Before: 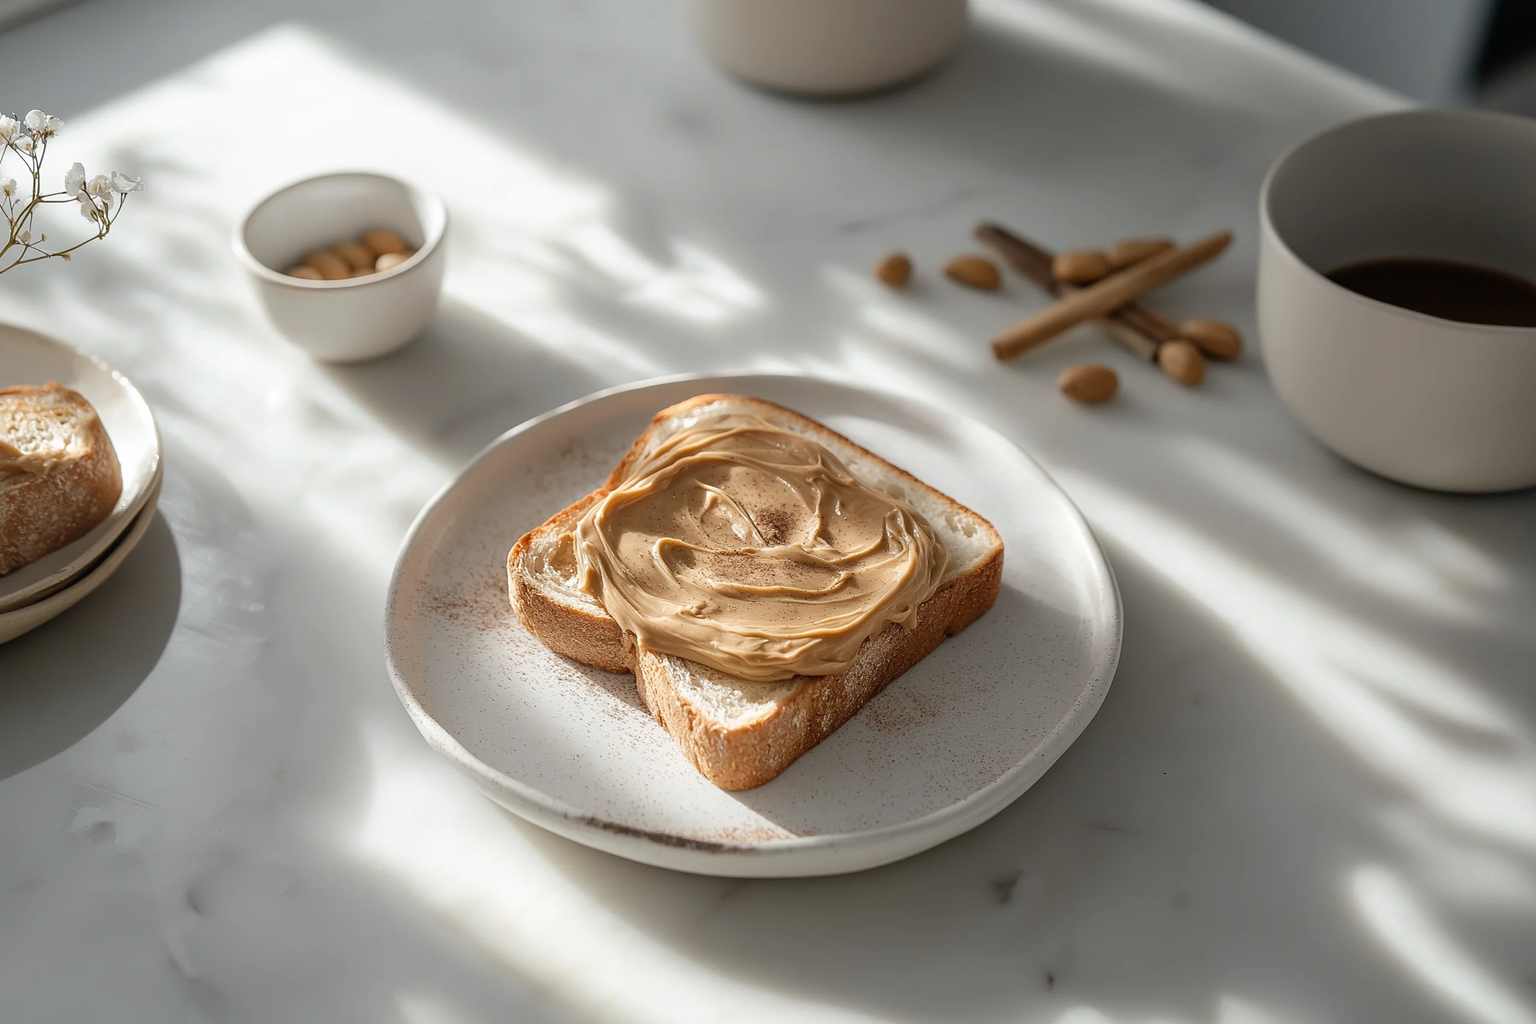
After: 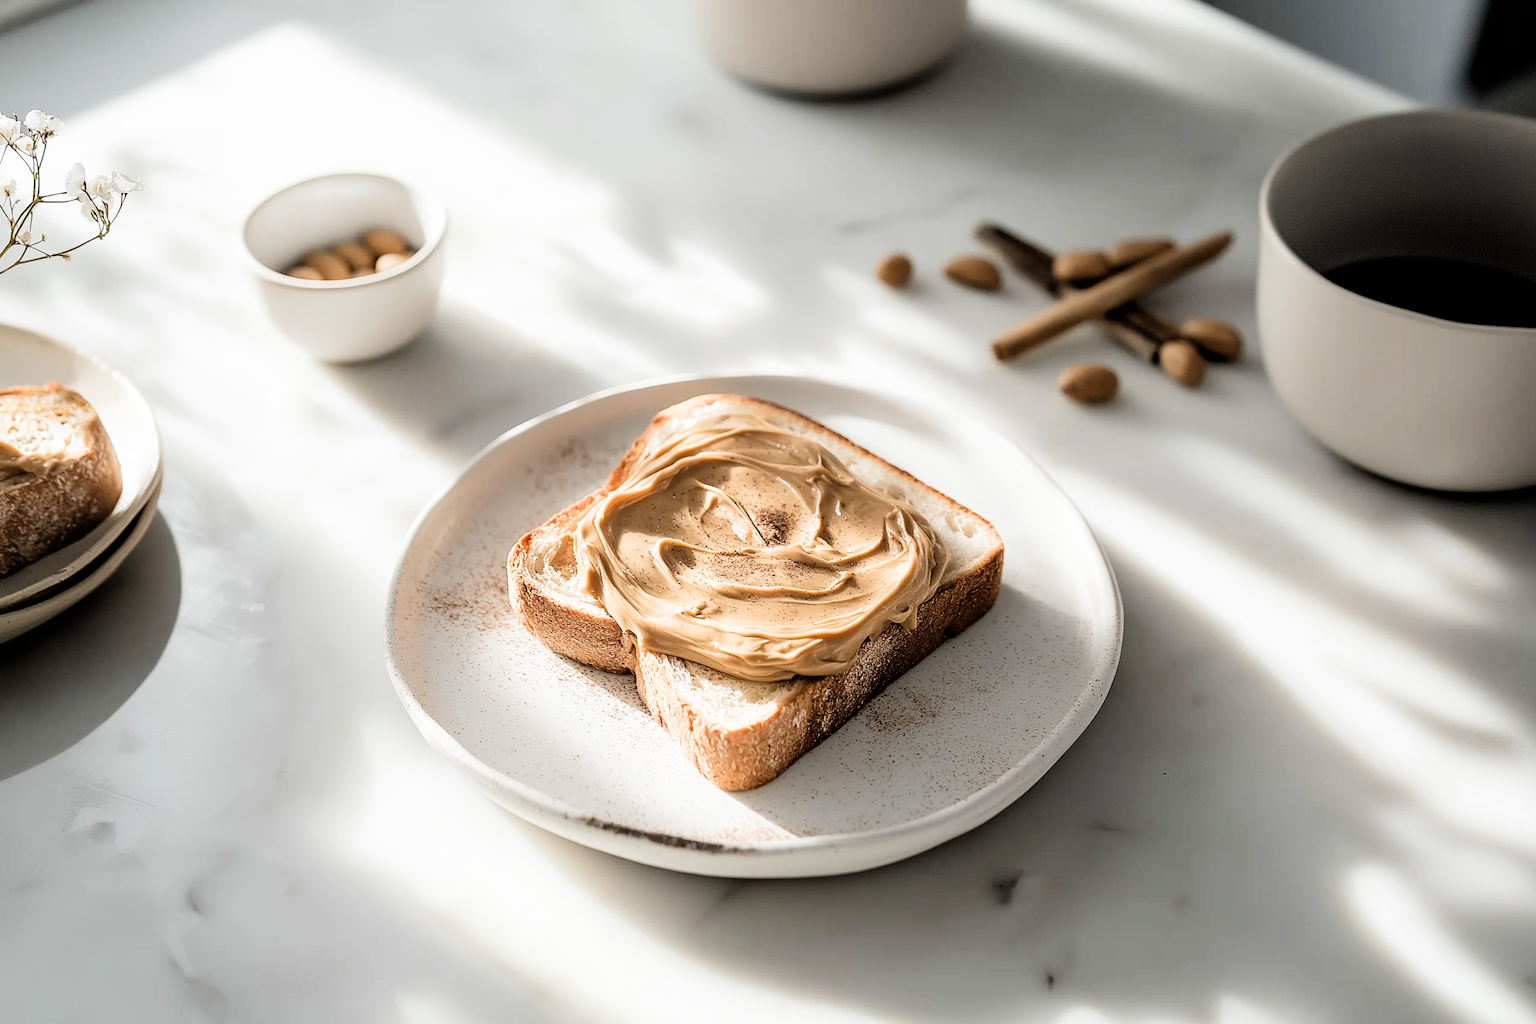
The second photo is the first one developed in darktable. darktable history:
tone equalizer: -8 EV -0.71 EV, -7 EV -0.678 EV, -6 EV -0.565 EV, -5 EV -0.405 EV, -3 EV 0.403 EV, -2 EV 0.6 EV, -1 EV 0.689 EV, +0 EV 0.778 EV
filmic rgb: black relative exposure -5.04 EV, white relative exposure 3.52 EV, hardness 3.17, contrast 1.484, highlights saturation mix -49.34%
